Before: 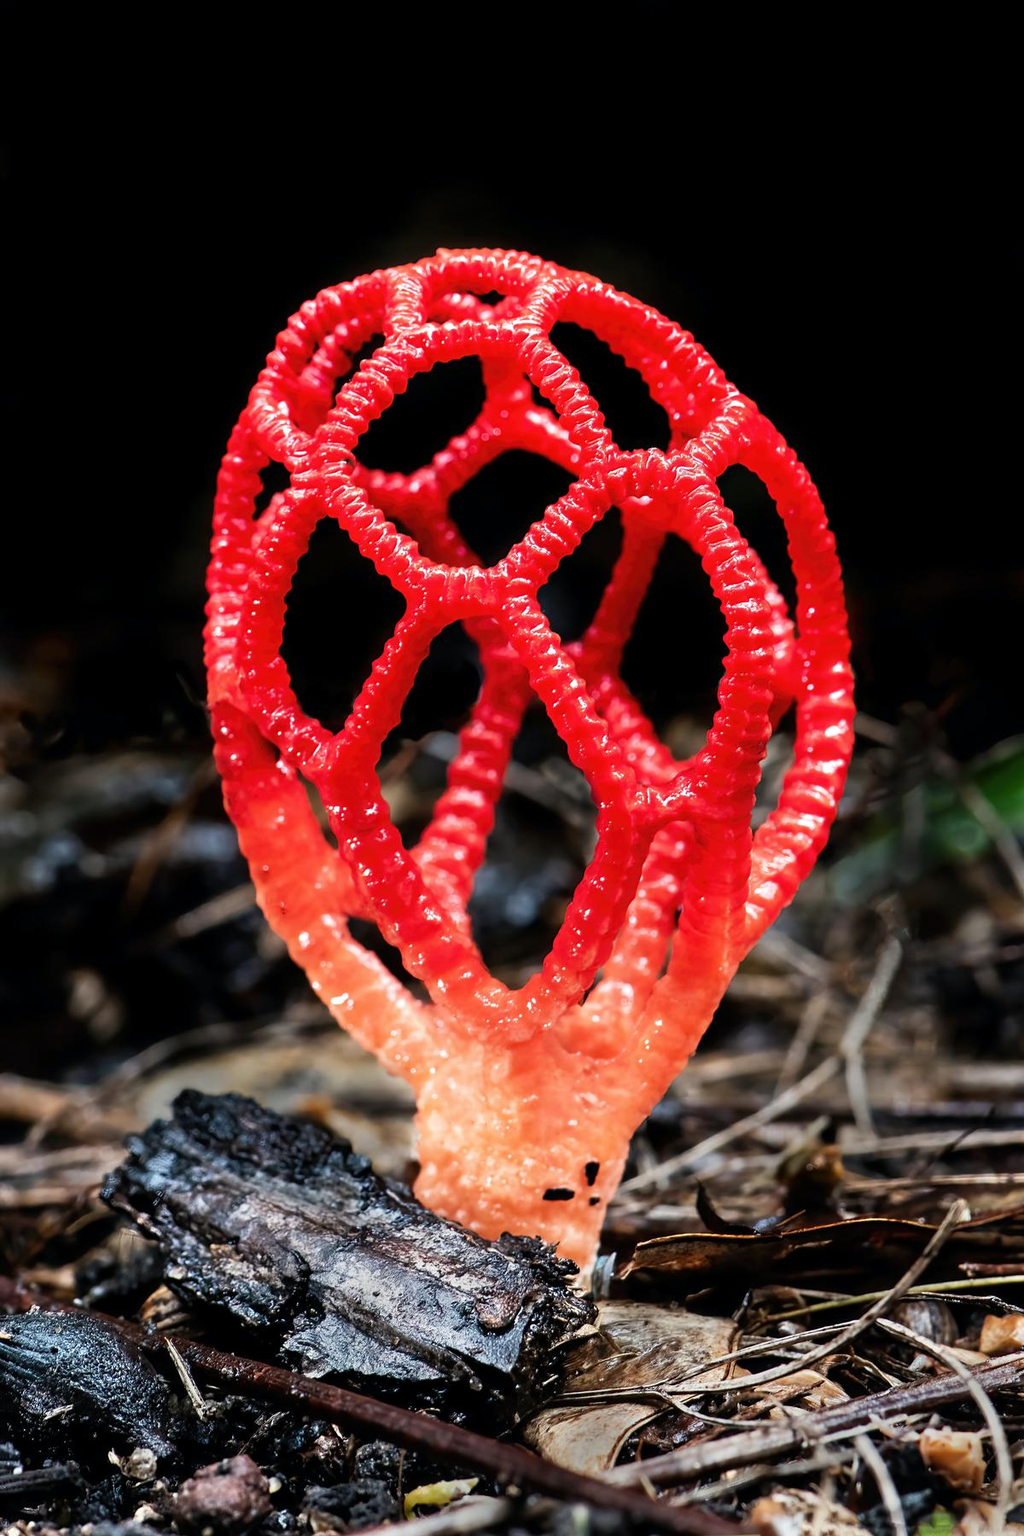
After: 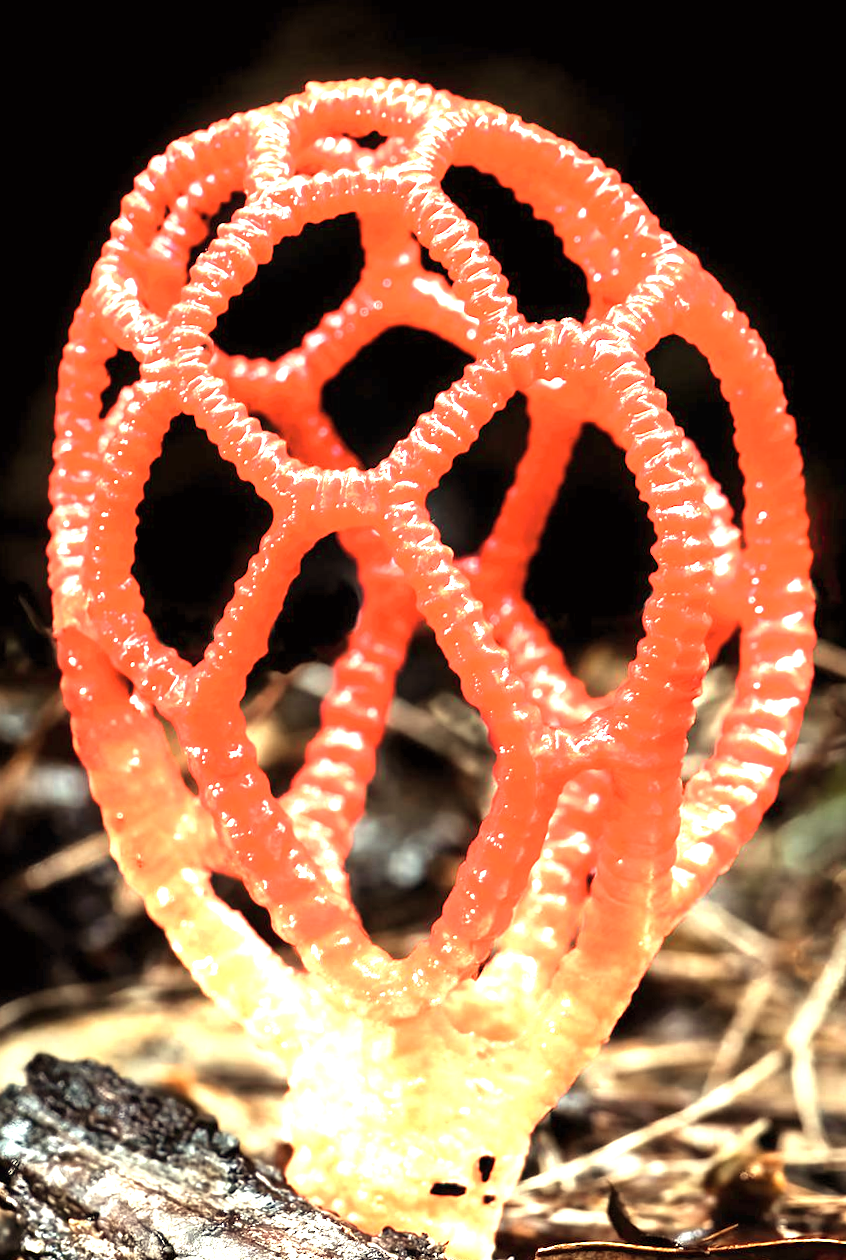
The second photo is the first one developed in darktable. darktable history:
rgb levels: mode RGB, independent channels, levels [[0, 0.5, 1], [0, 0.521, 1], [0, 0.536, 1]]
white balance: red 1.08, blue 0.791
exposure: black level correction 0, exposure 1.975 EV, compensate exposure bias true, compensate highlight preservation false
crop and rotate: left 11.831%, top 11.346%, right 13.429%, bottom 13.899%
rotate and perspective: rotation 0.062°, lens shift (vertical) 0.115, lens shift (horizontal) -0.133, crop left 0.047, crop right 0.94, crop top 0.061, crop bottom 0.94
color correction: saturation 0.8
